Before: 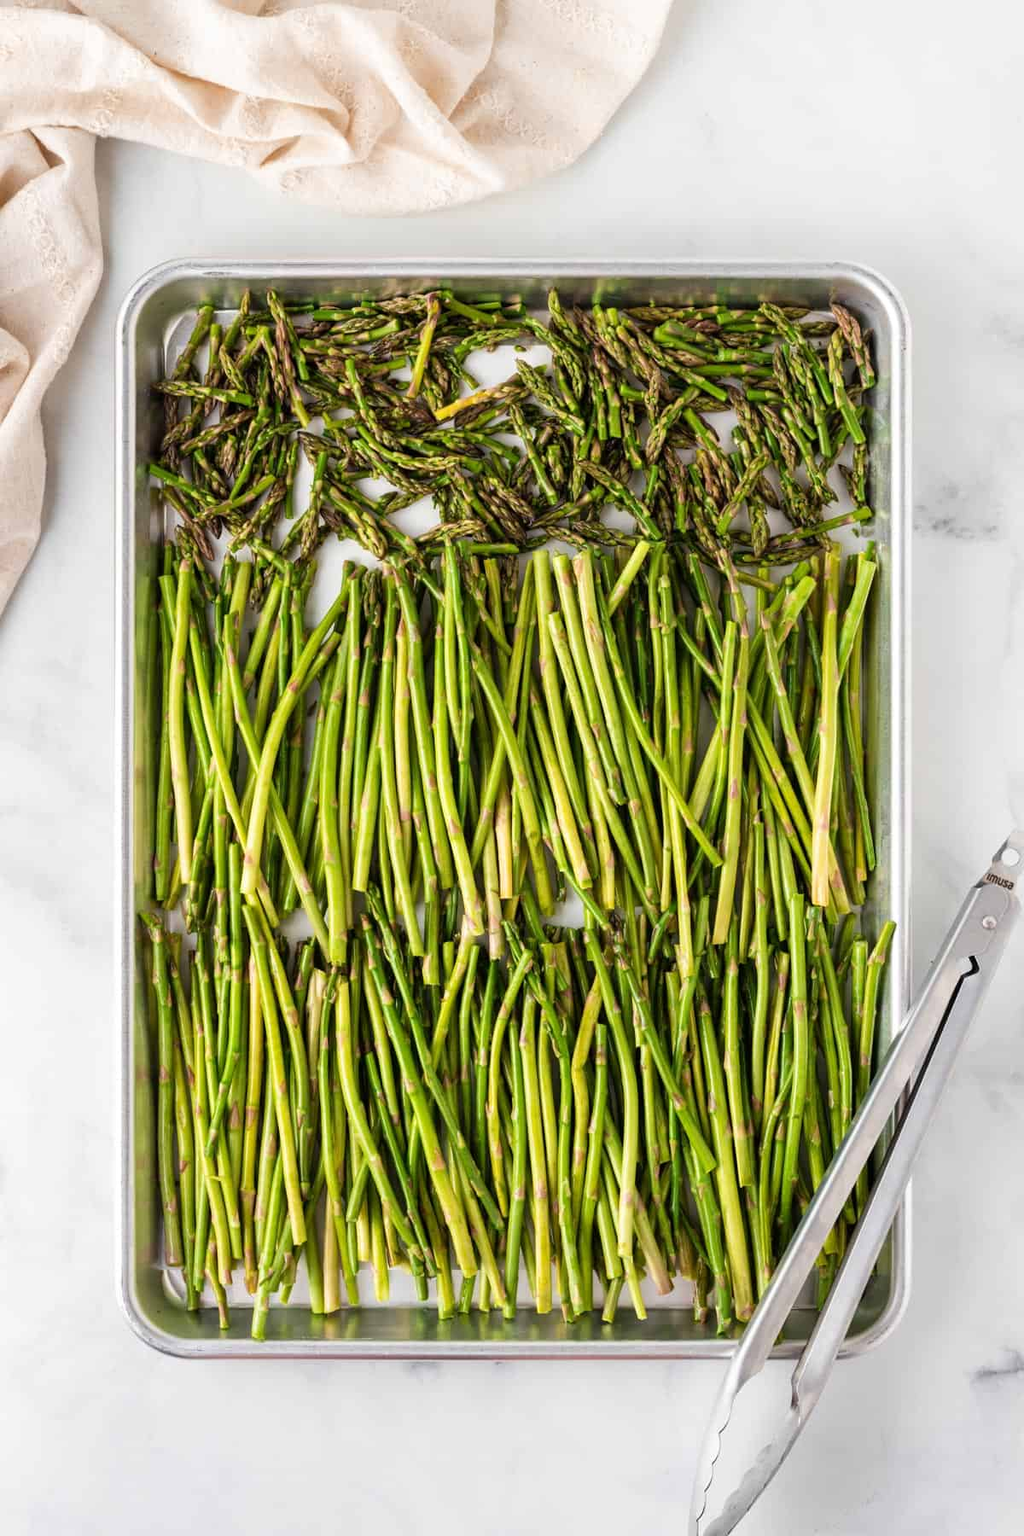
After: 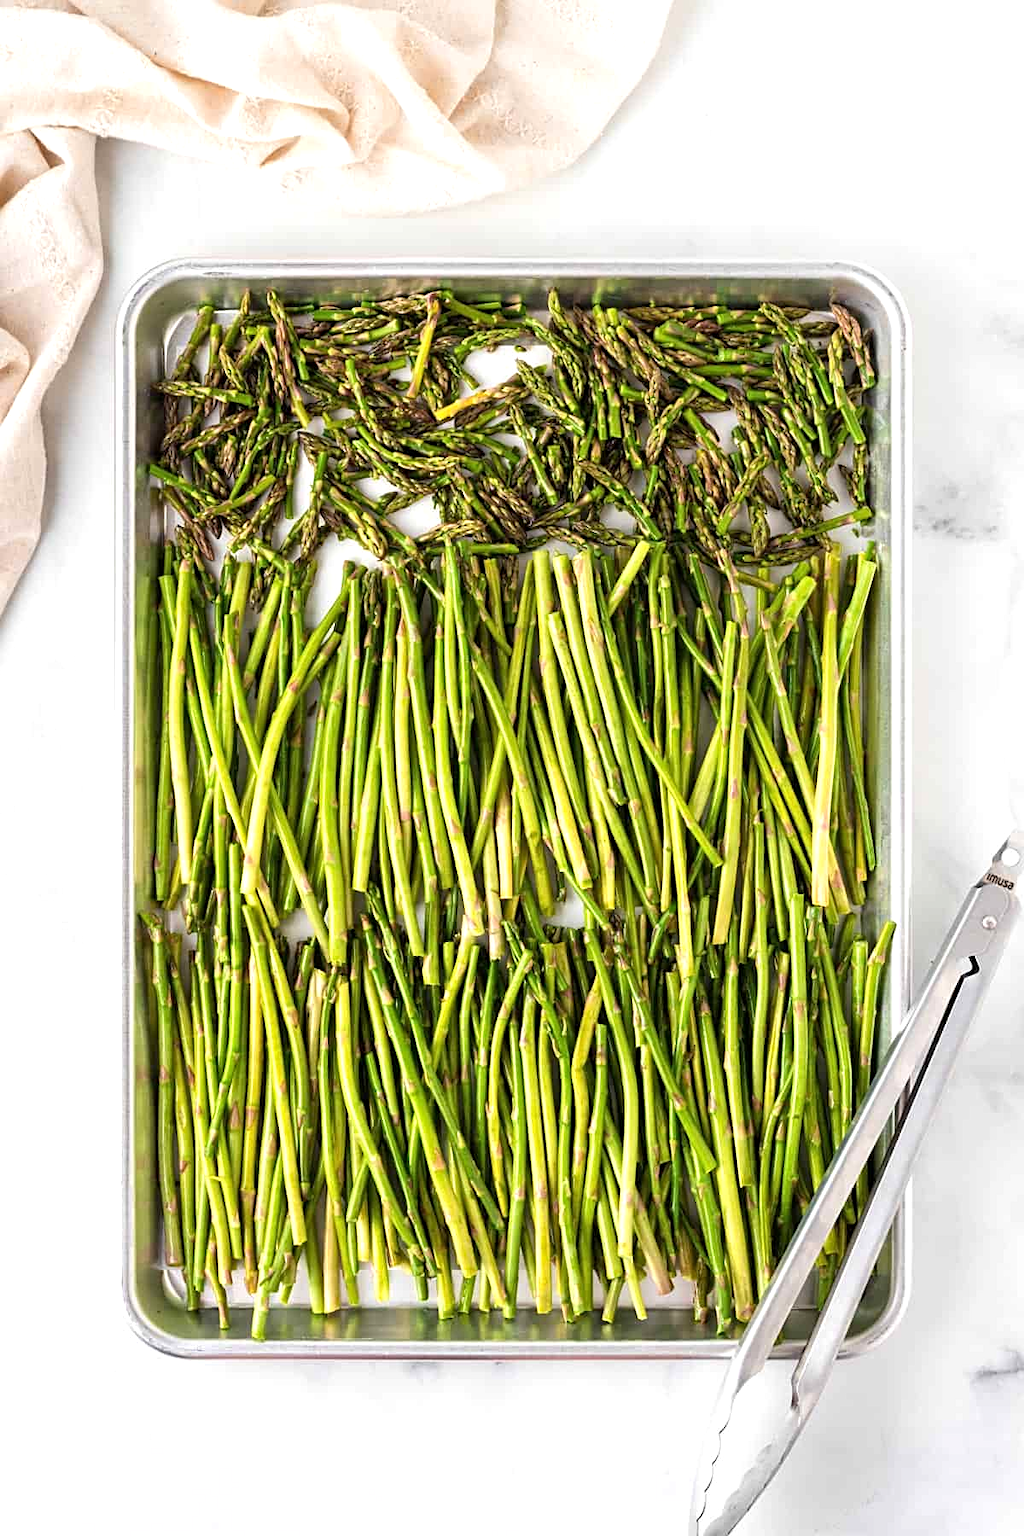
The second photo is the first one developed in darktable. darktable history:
sharpen: radius 2.529, amount 0.323
exposure: exposure 0.375 EV, compensate highlight preservation false
